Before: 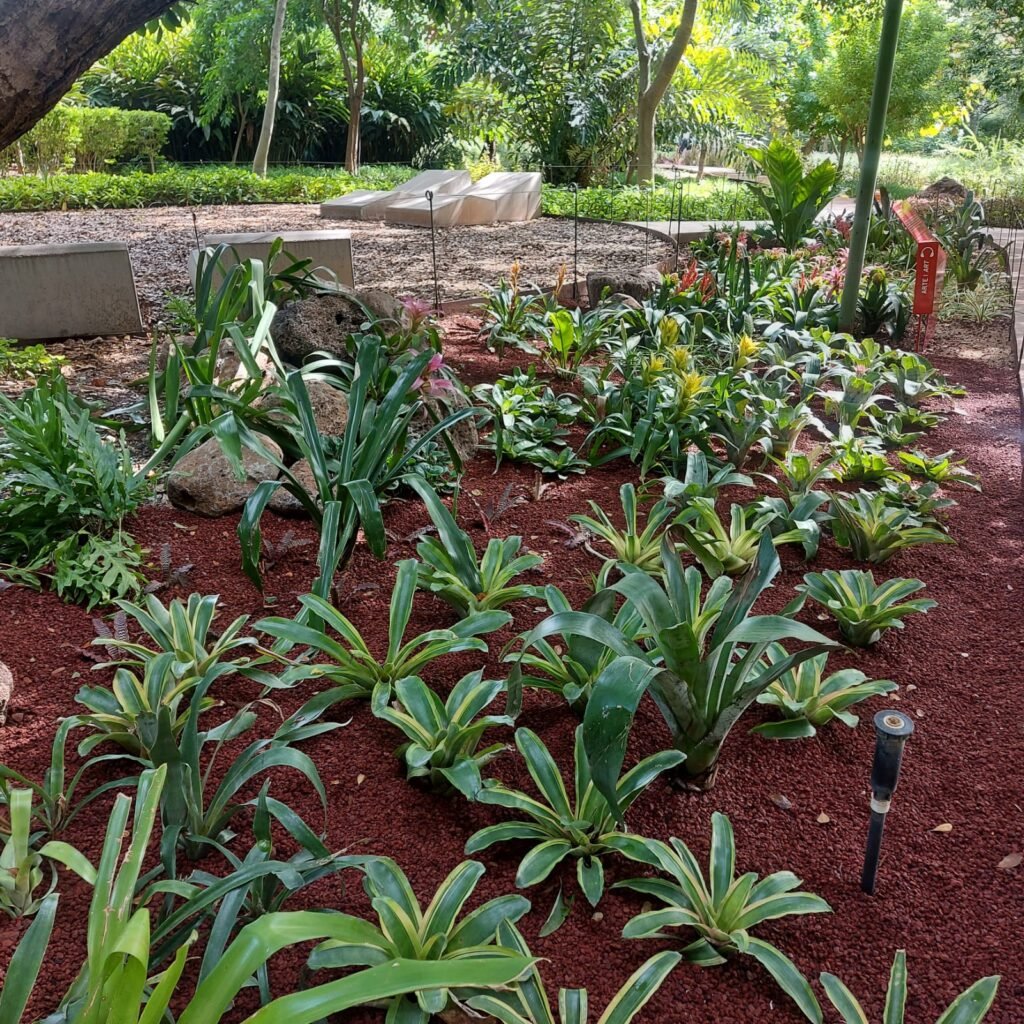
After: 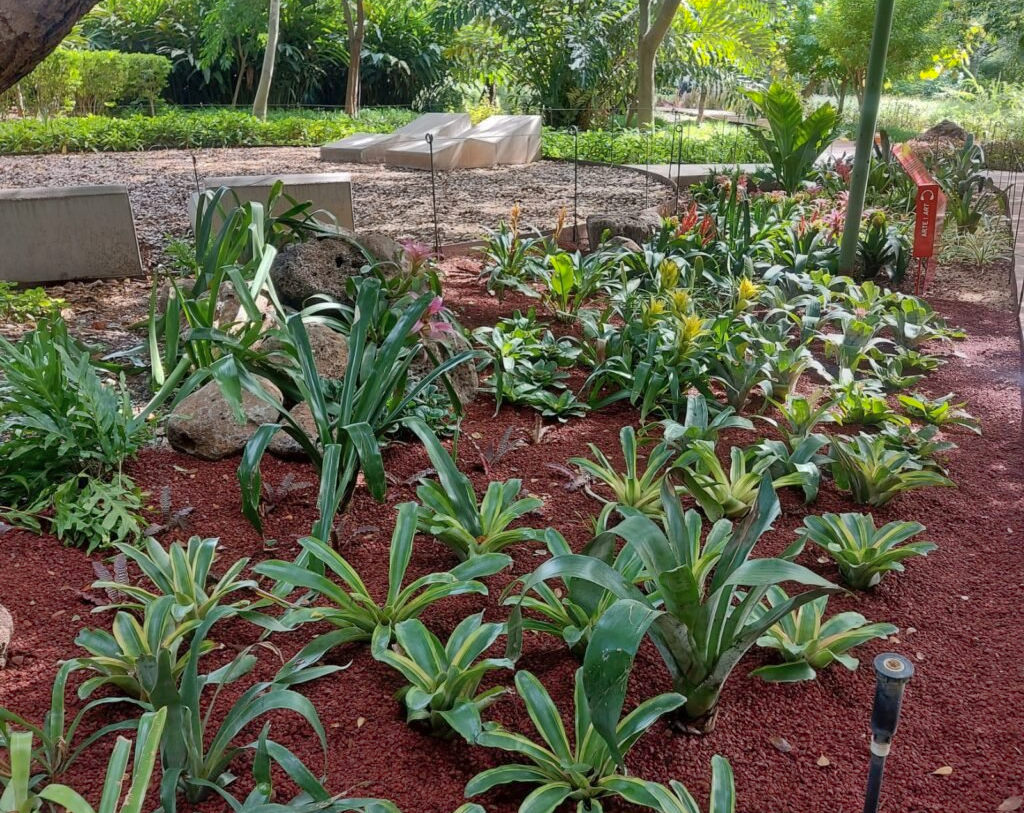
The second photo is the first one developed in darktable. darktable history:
crop and rotate: top 5.649%, bottom 14.913%
shadows and highlights: on, module defaults
